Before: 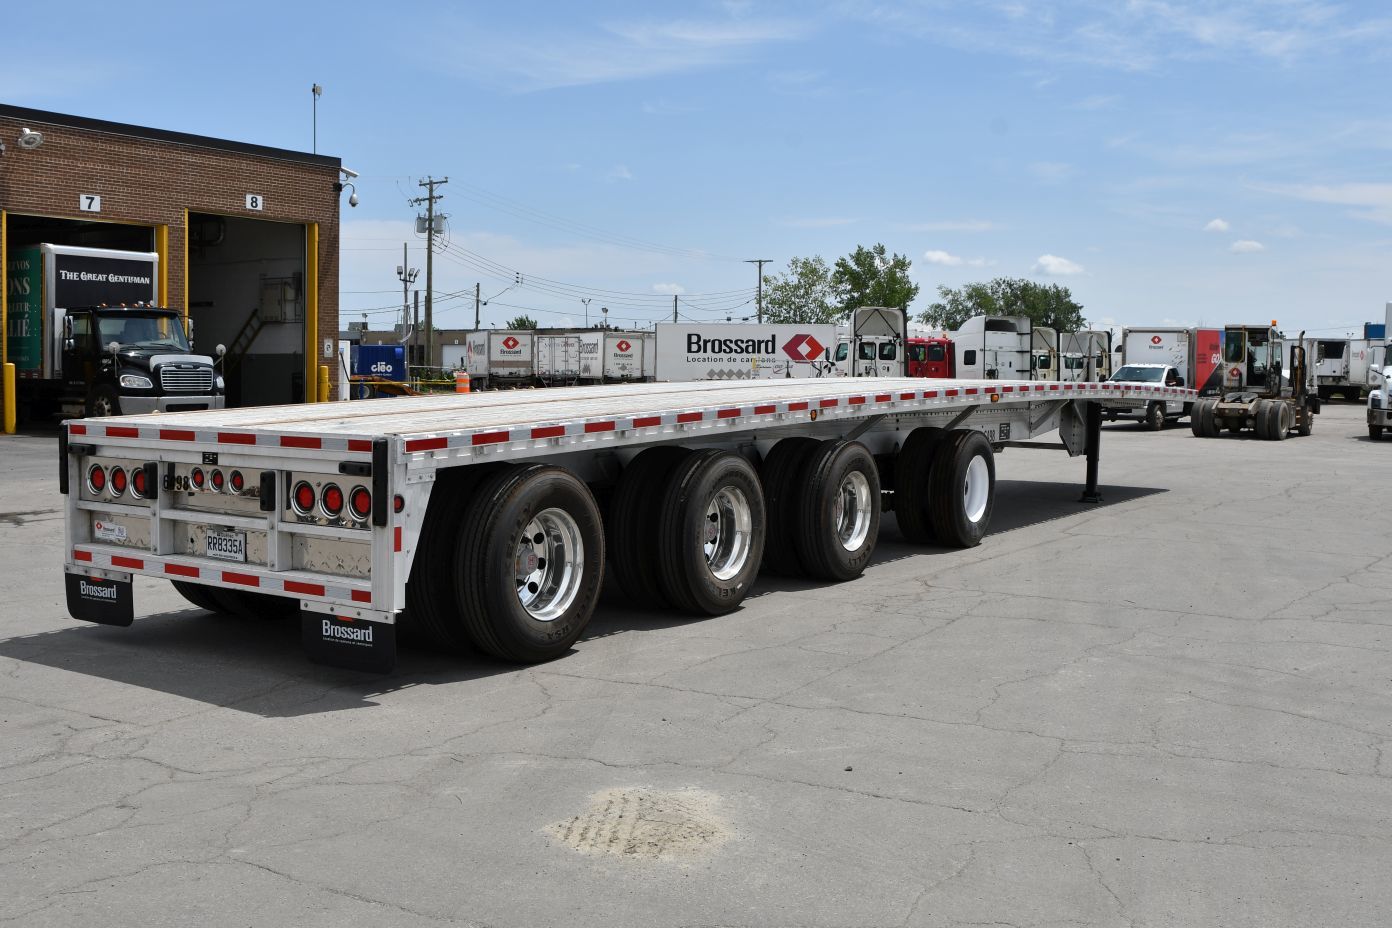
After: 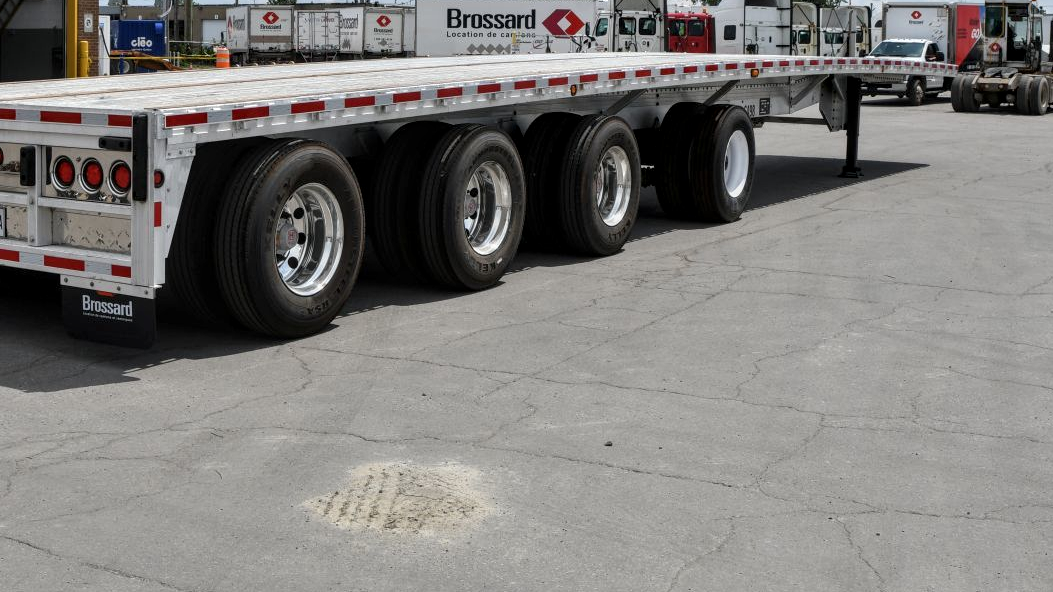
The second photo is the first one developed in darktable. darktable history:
local contrast: detail 130%
color balance rgb: on, module defaults
crop and rotate: left 17.299%, top 35.115%, right 7.015%, bottom 1.024%
